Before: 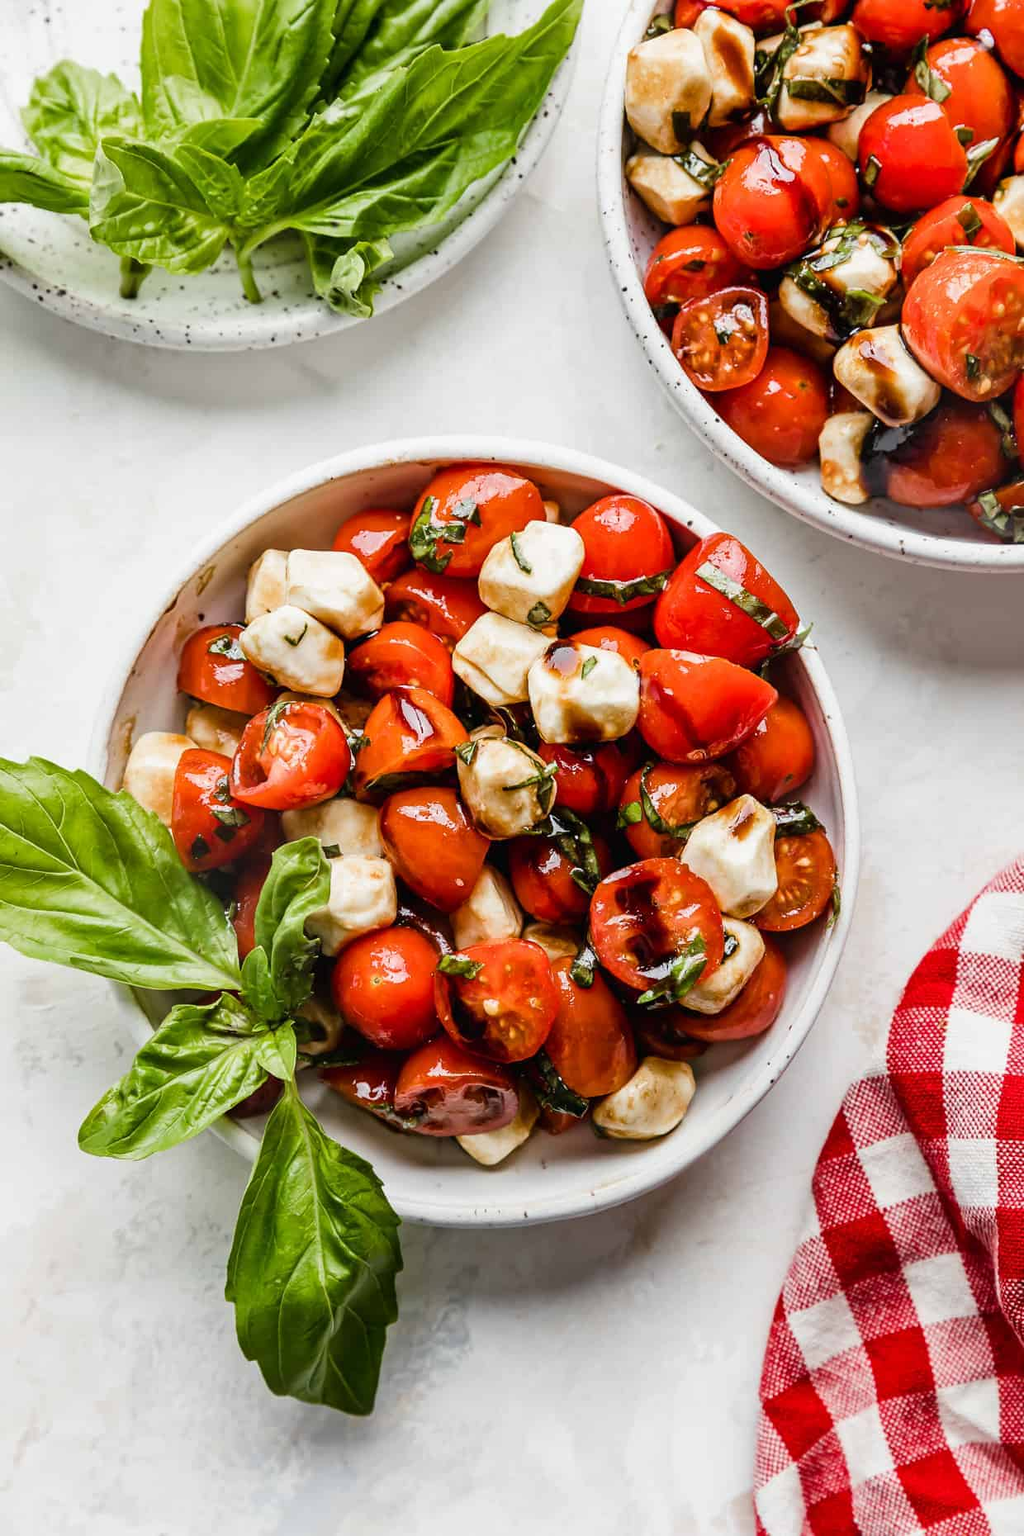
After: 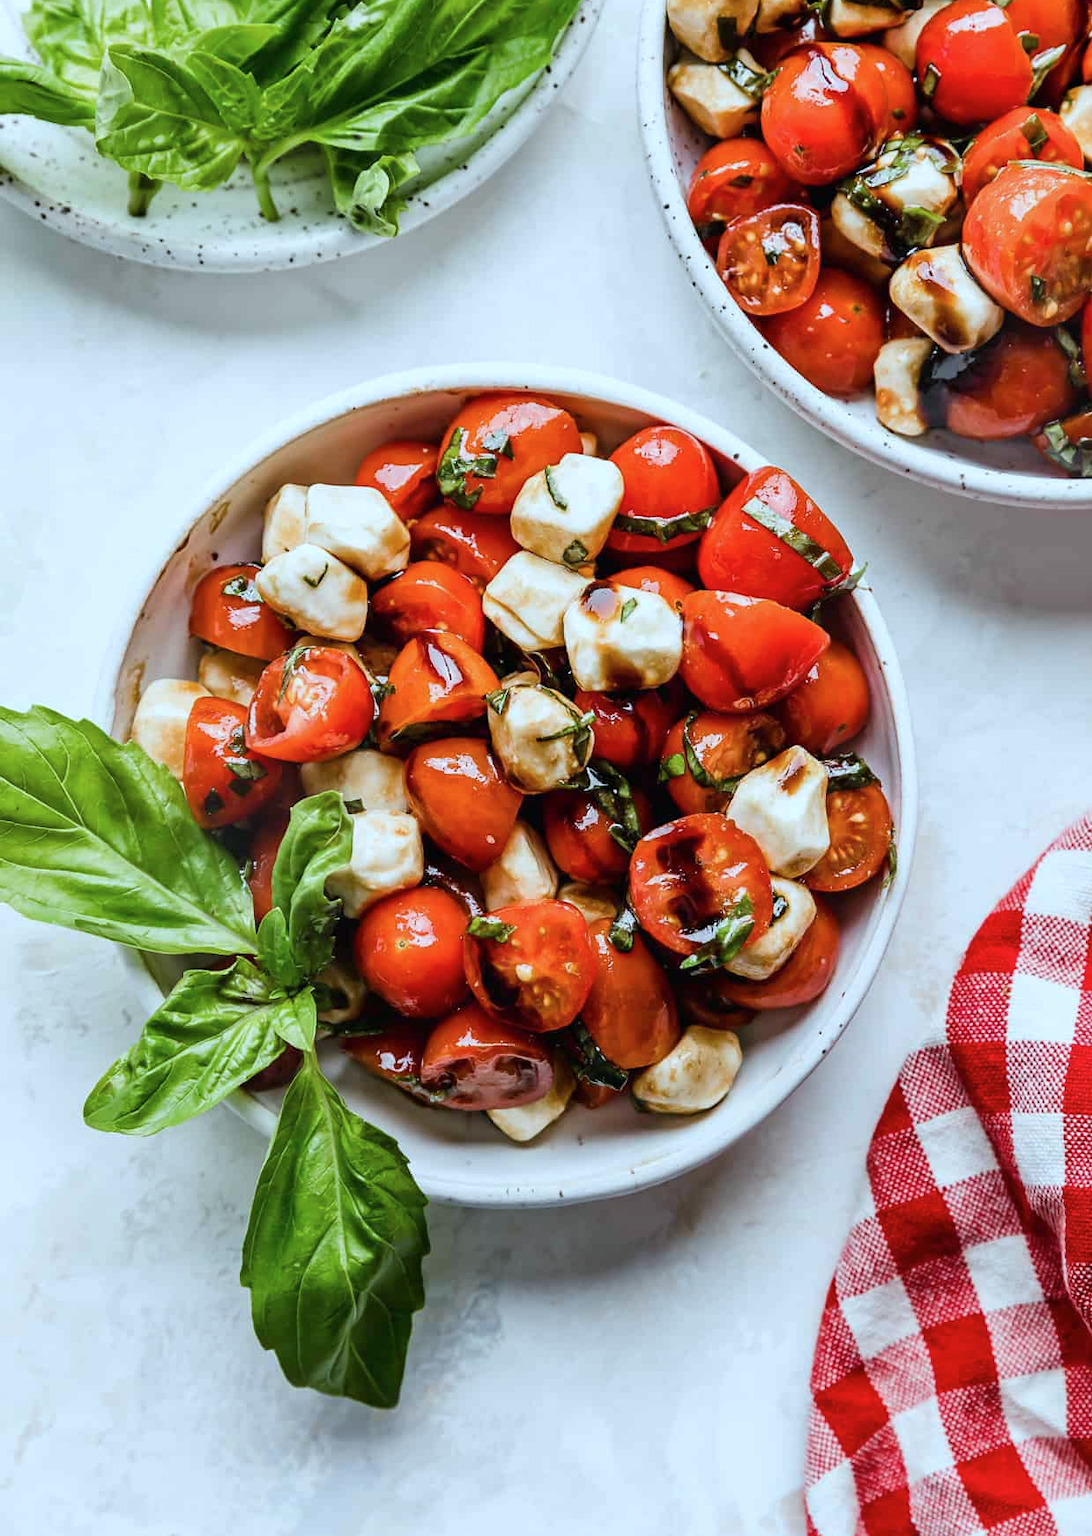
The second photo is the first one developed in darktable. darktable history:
crop and rotate: top 6.25%
color calibration: illuminant F (fluorescent), F source F9 (Cool White Deluxe 4150 K) – high CRI, x 0.374, y 0.373, temperature 4158.34 K
